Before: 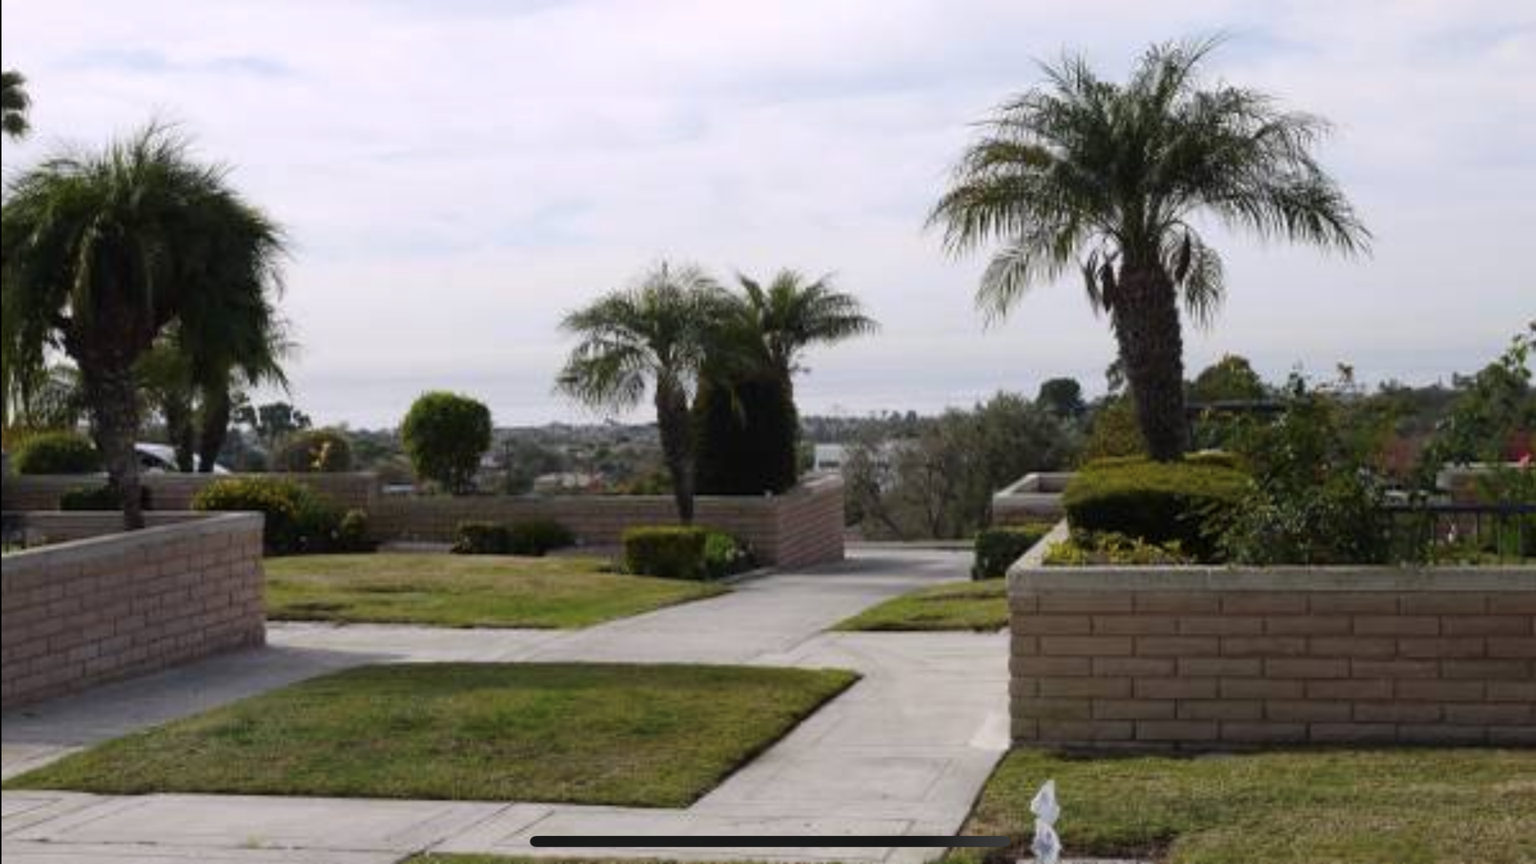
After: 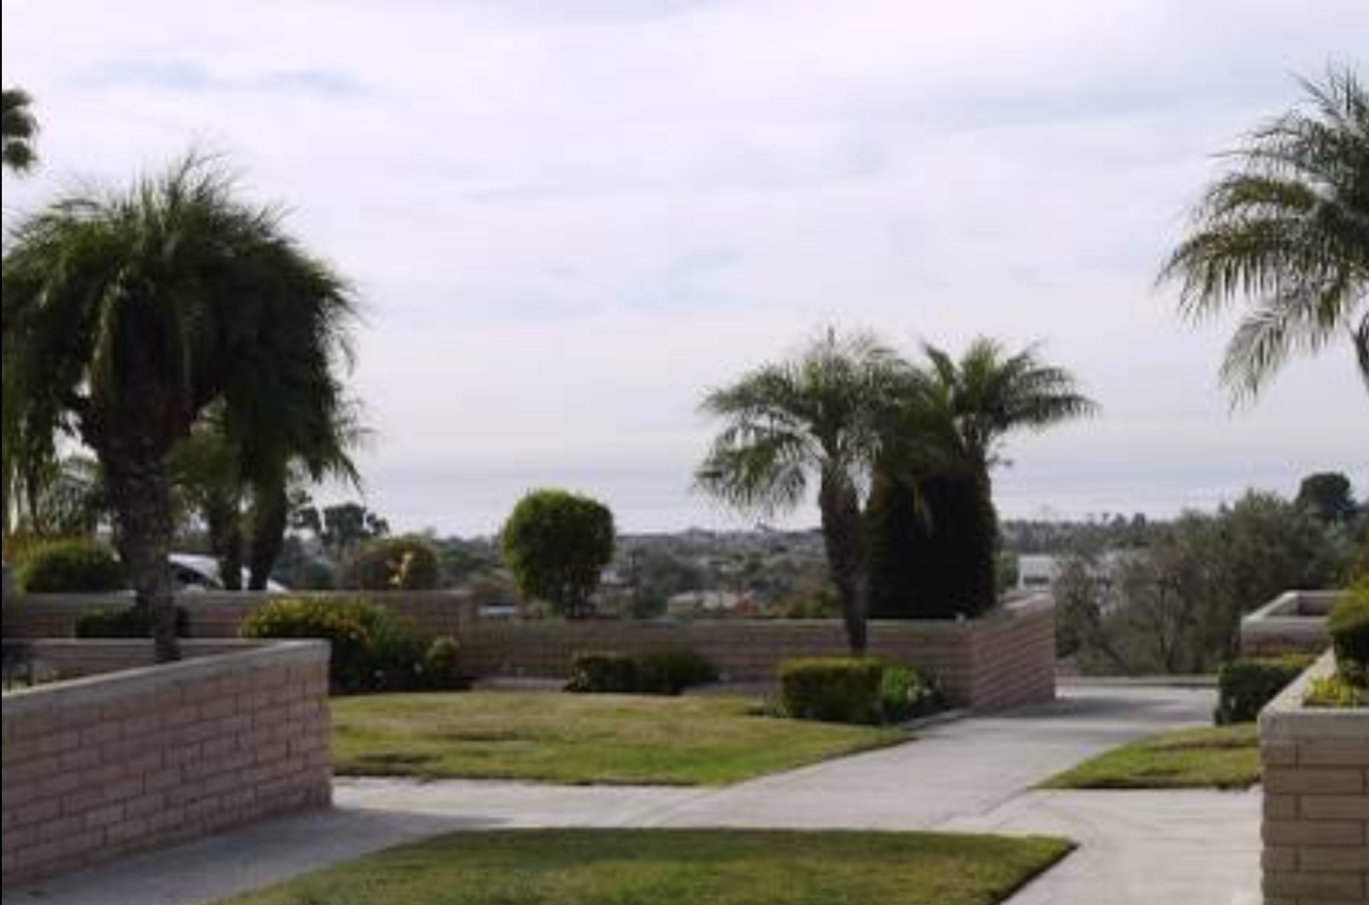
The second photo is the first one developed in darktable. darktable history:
crop: right 28.674%, bottom 16.139%
